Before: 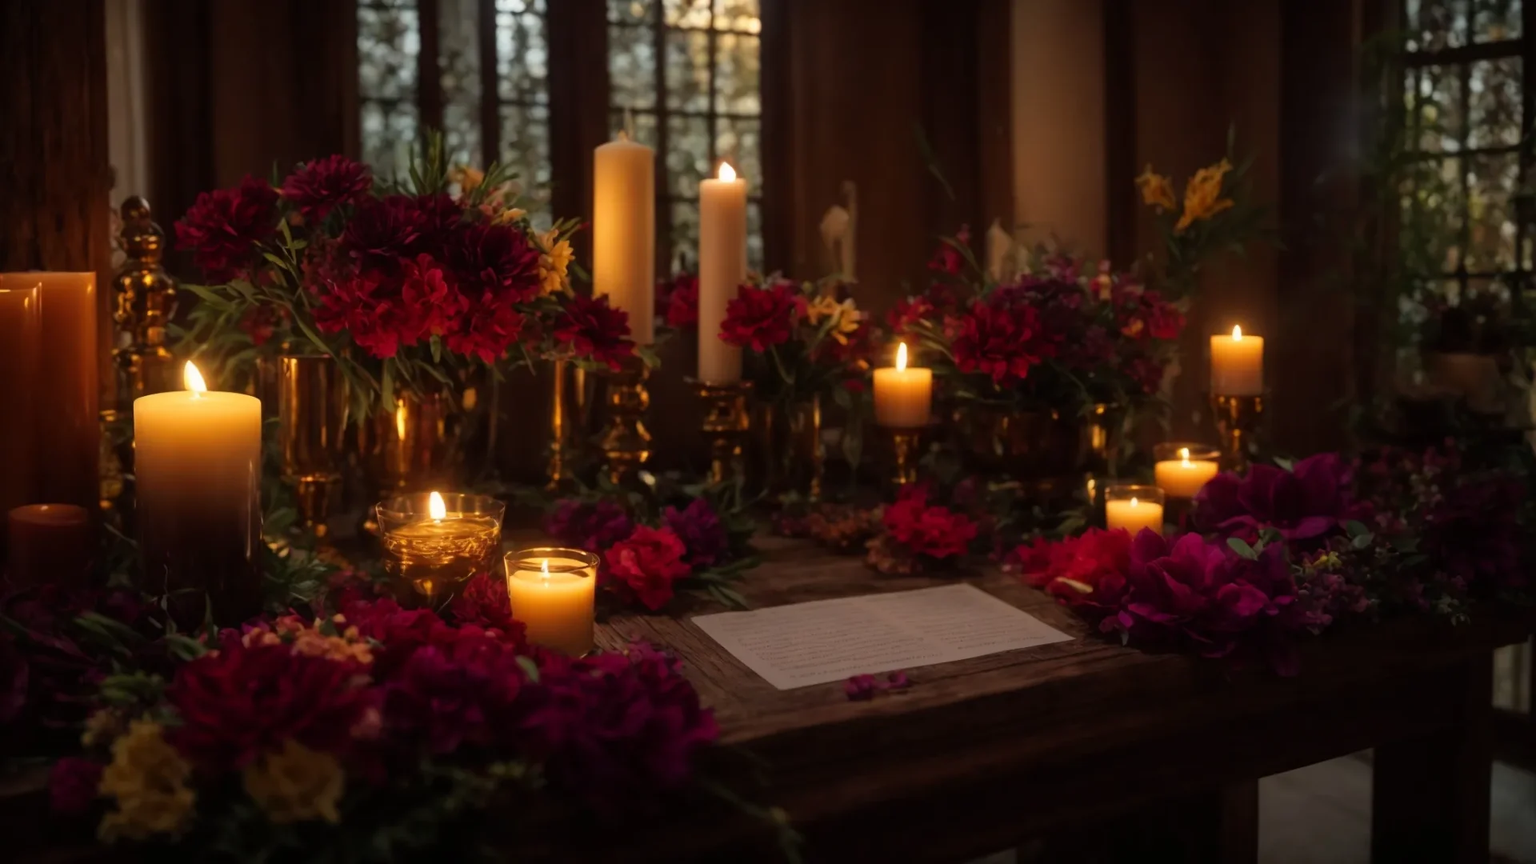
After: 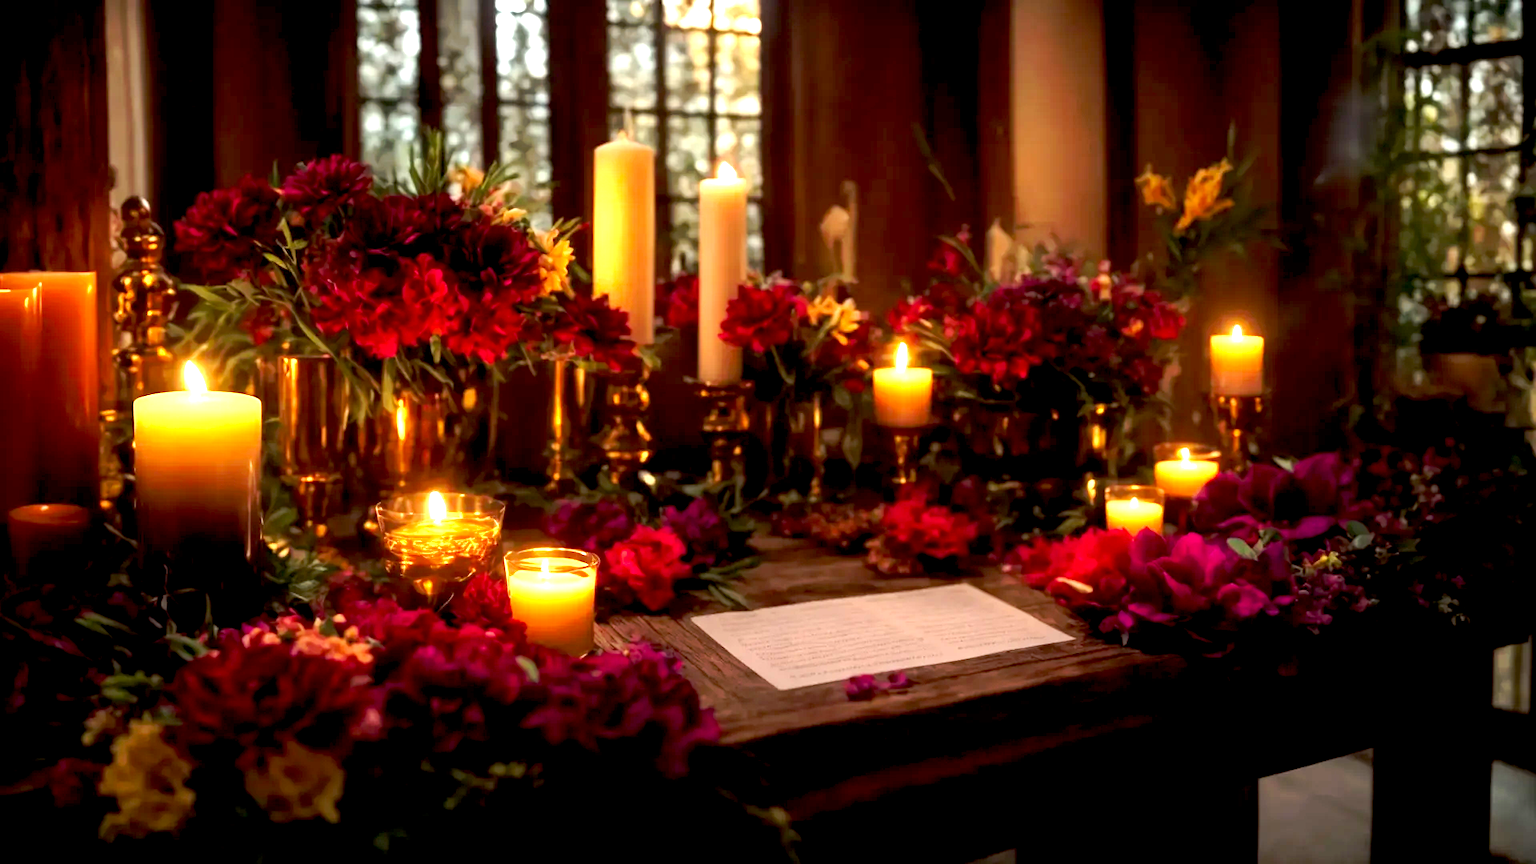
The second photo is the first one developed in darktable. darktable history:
tone curve: curves: ch0 [(0, 0) (0.003, 0.003) (0.011, 0.01) (0.025, 0.023) (0.044, 0.042) (0.069, 0.065) (0.1, 0.094) (0.136, 0.128) (0.177, 0.167) (0.224, 0.211) (0.277, 0.261) (0.335, 0.315) (0.399, 0.375) (0.468, 0.441) (0.543, 0.543) (0.623, 0.623) (0.709, 0.709) (0.801, 0.801) (0.898, 0.898) (1, 1)], preserve colors none
exposure: black level correction 0.005, exposure 2.084 EV, compensate highlight preservation false
